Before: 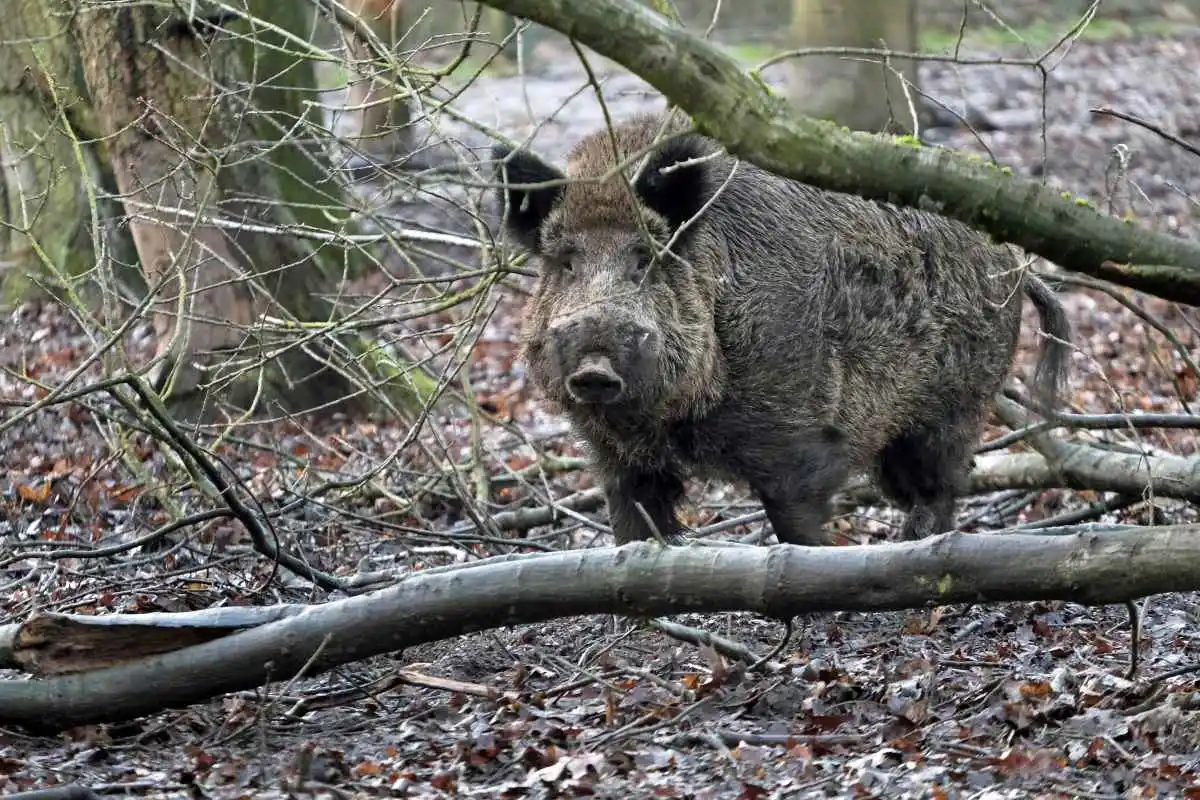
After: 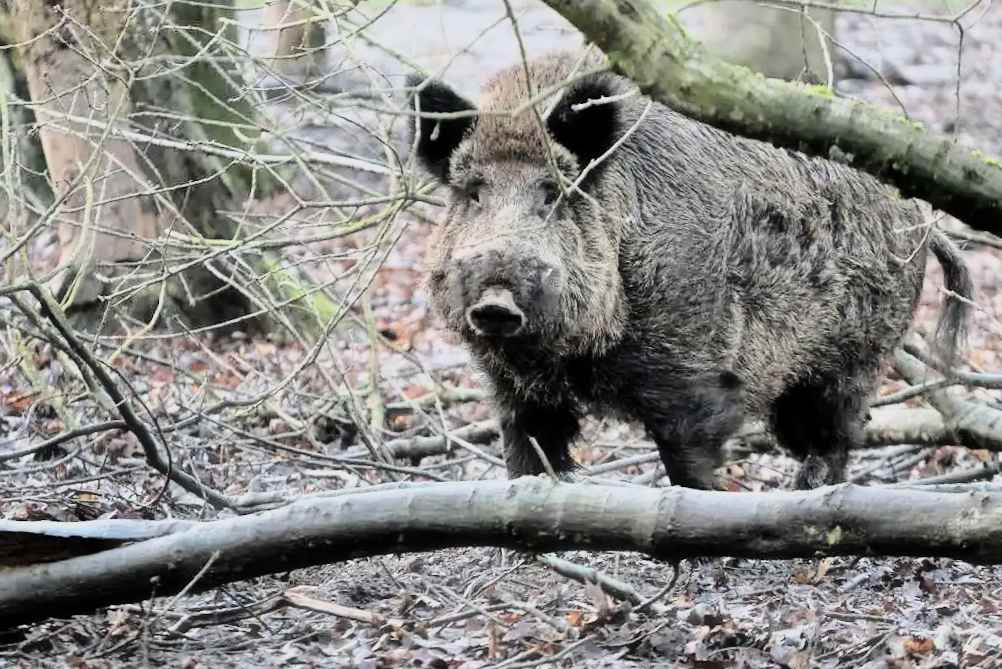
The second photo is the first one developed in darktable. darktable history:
crop and rotate: angle -3.12°, left 5.045%, top 5.173%, right 4.705%, bottom 4.402%
filmic rgb: black relative exposure -7.1 EV, white relative exposure 5.39 EV, hardness 3.02, color science v6 (2022)
tone curve: curves: ch0 [(0, 0) (0.003, 0.003) (0.011, 0.01) (0.025, 0.023) (0.044, 0.041) (0.069, 0.064) (0.1, 0.094) (0.136, 0.143) (0.177, 0.205) (0.224, 0.281) (0.277, 0.367) (0.335, 0.457) (0.399, 0.542) (0.468, 0.629) (0.543, 0.711) (0.623, 0.788) (0.709, 0.863) (0.801, 0.912) (0.898, 0.955) (1, 1)], color space Lab, independent channels, preserve colors none
haze removal: strength -0.102, compatibility mode true, adaptive false
